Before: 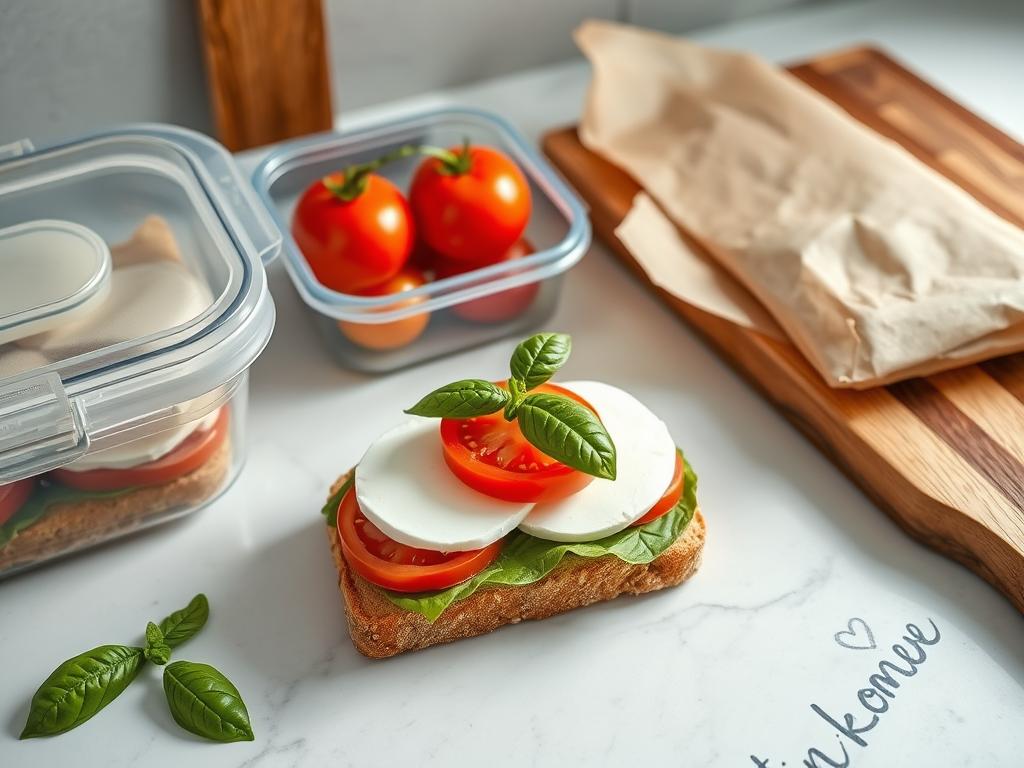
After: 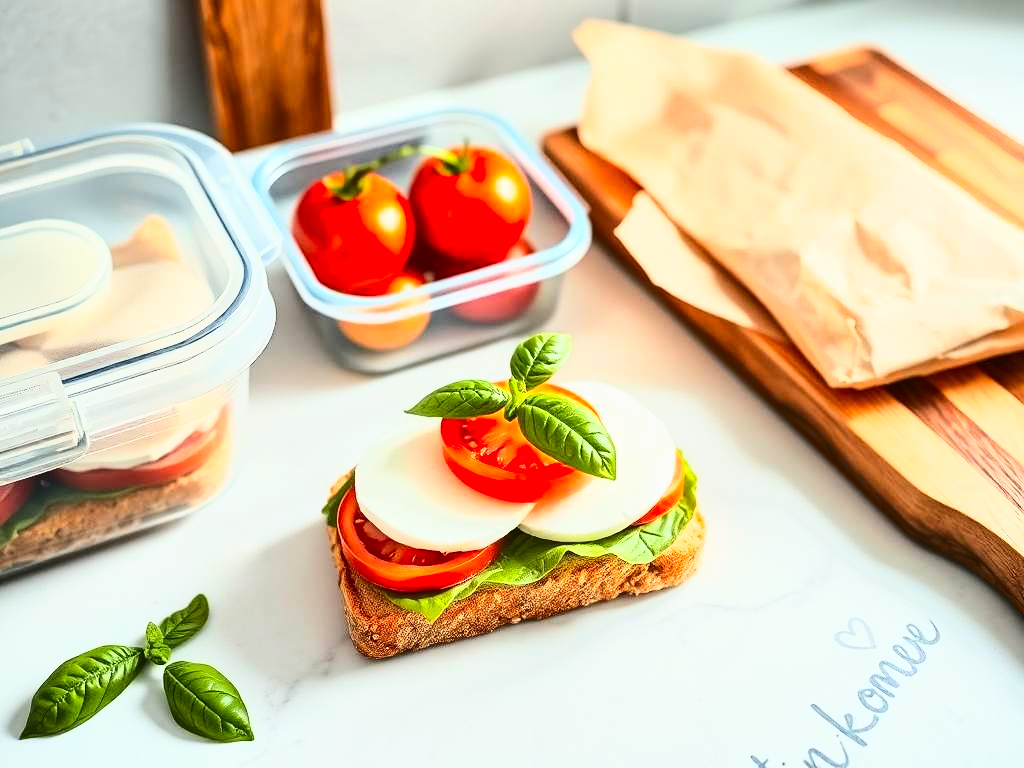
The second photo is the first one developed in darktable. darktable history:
contrast brightness saturation: contrast 0.23, brightness 0.1, saturation 0.29
tone equalizer: -7 EV -0.63 EV, -6 EV 1 EV, -5 EV -0.45 EV, -4 EV 0.43 EV, -3 EV 0.41 EV, -2 EV 0.15 EV, -1 EV -0.15 EV, +0 EV -0.39 EV, smoothing diameter 25%, edges refinement/feathering 10, preserve details guided filter
base curve: curves: ch0 [(0, 0) (0.032, 0.037) (0.105, 0.228) (0.435, 0.76) (0.856, 0.983) (1, 1)]
